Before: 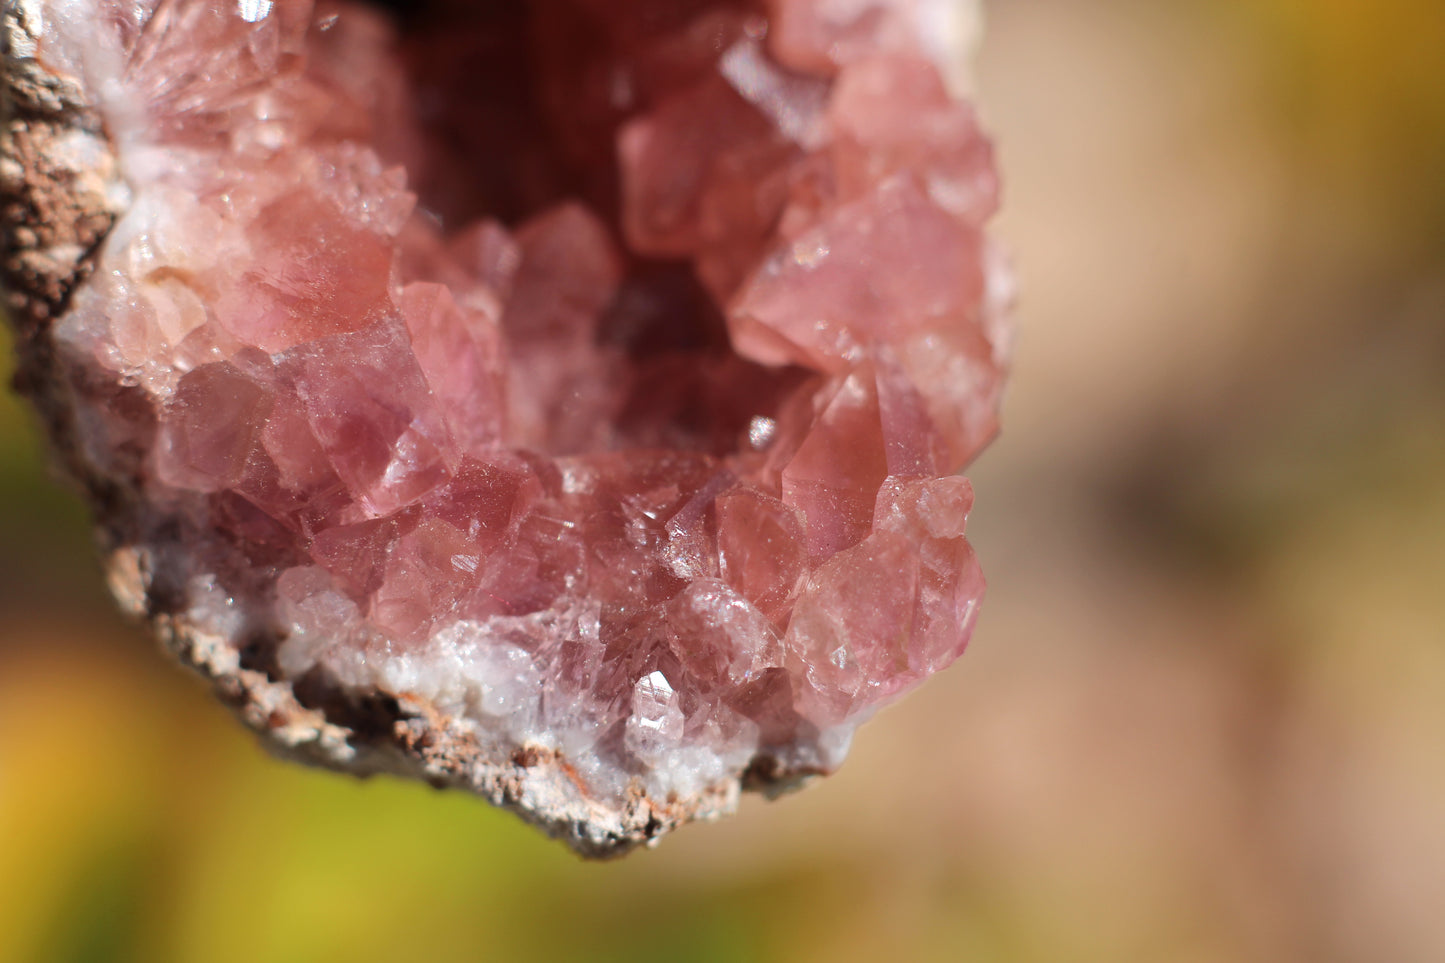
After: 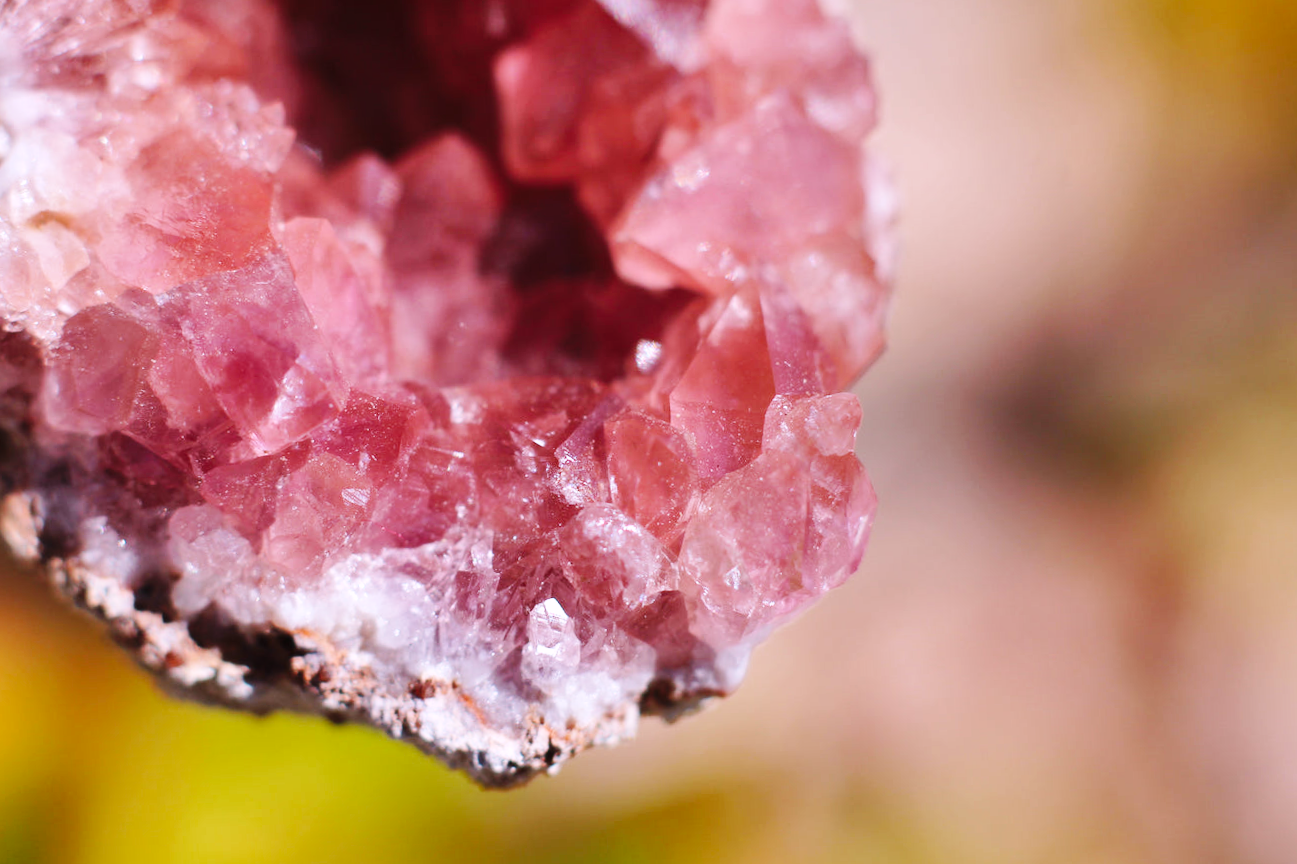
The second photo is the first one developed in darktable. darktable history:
crop and rotate: angle 1.96°, left 5.673%, top 5.673%
white balance: red 1.042, blue 1.17
shadows and highlights: low approximation 0.01, soften with gaussian
base curve: curves: ch0 [(0, 0) (0.032, 0.025) (0.121, 0.166) (0.206, 0.329) (0.605, 0.79) (1, 1)], preserve colors none
